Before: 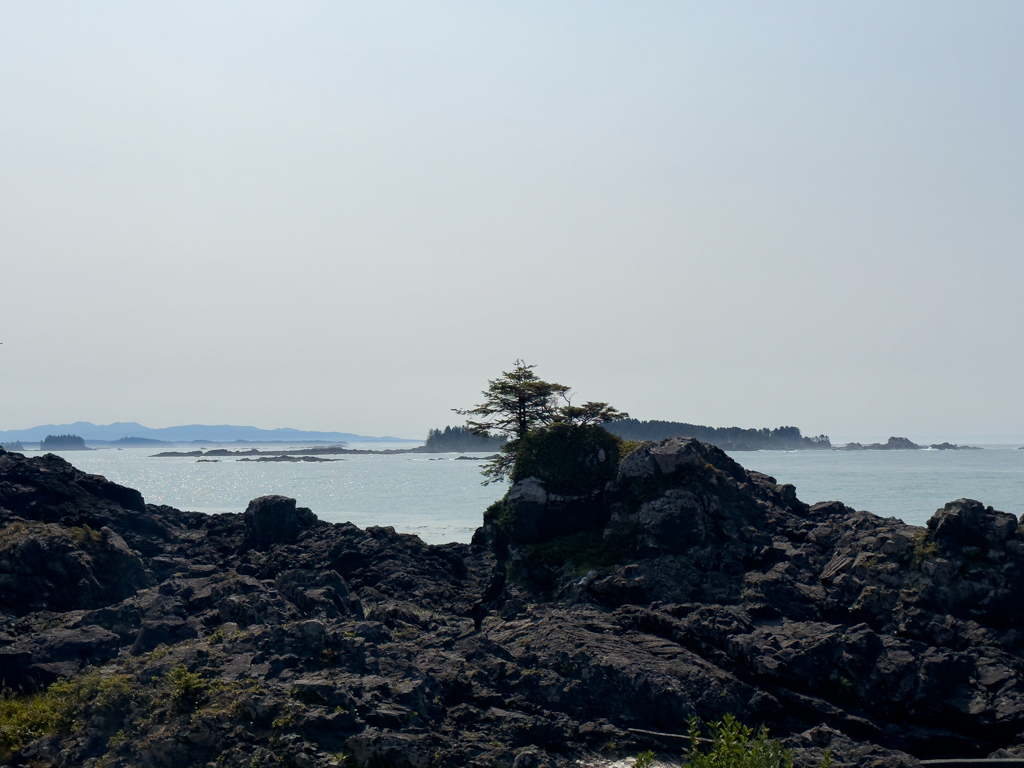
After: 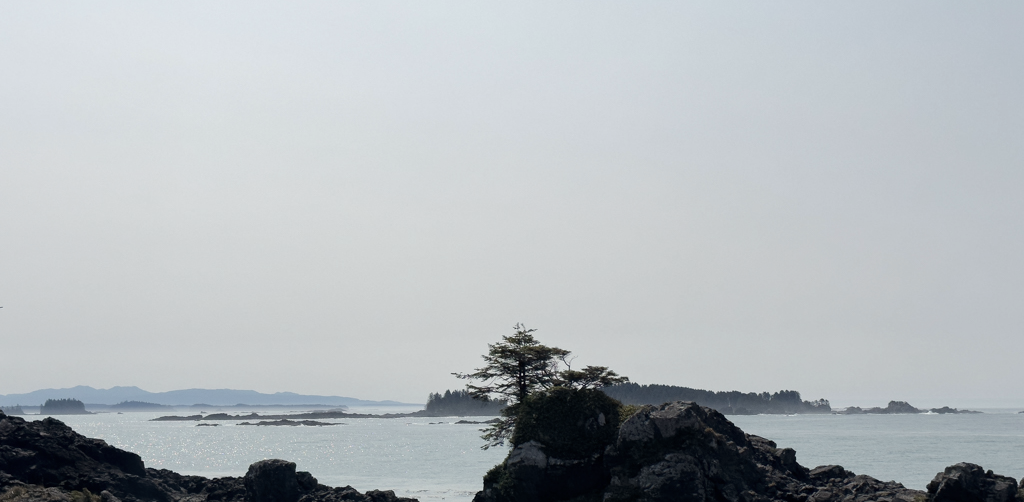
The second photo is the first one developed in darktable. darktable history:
crop and rotate: top 4.731%, bottom 29.79%
color correction: highlights b* 0.064, saturation 0.596
